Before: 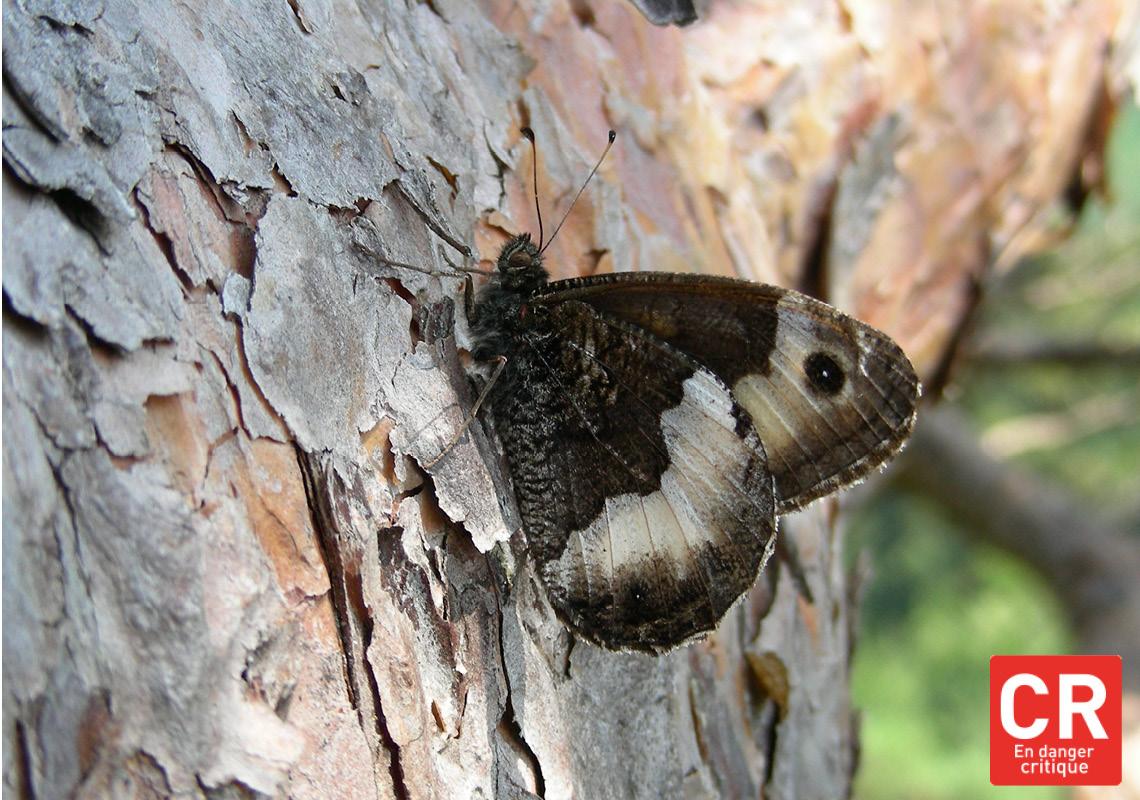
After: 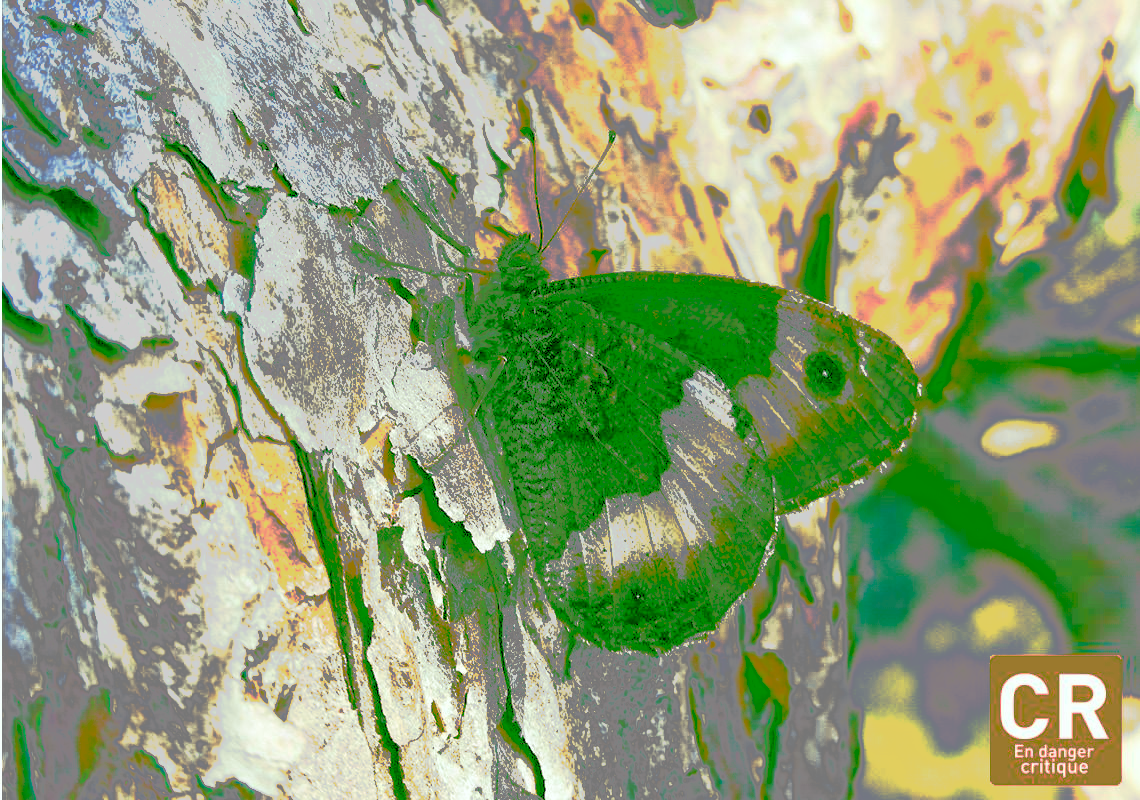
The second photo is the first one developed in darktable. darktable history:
tone curve: curves: ch0 [(0, 0) (0.003, 0.011) (0.011, 0.043) (0.025, 0.133) (0.044, 0.226) (0.069, 0.303) (0.1, 0.371) (0.136, 0.429) (0.177, 0.482) (0.224, 0.516) (0.277, 0.539) (0.335, 0.535) (0.399, 0.517) (0.468, 0.498) (0.543, 0.523) (0.623, 0.655) (0.709, 0.83) (0.801, 0.827) (0.898, 0.89) (1, 1)], preserve colors none
color look up table: target L [94.44, 93.17, 93.6, 89.6, 87.05, 68.68, 65.87, 66.23, 57.86, 19.65, 18.67, 50.83, 200.23, 85.79, 83.37, 70.73, 61.89, 59.68, 39.67, 62.84, 47.56, 3.242, 2.336, 0, 95.7, 87.47, 83.49, 72.7, 63.51, 68.95, 70.57, 58.49, 58.26, 22.68, 61.25, 36.7, 52.22, 50.91, 9.157, 51.69, 50.27, 50.95, 3.667, 5.075, 79.28, 68.12, 77.4, 20.93, 19.37], target a [-8.69, -24.06, -10.73, -67.87, -79.91, -11.69, -25.95, -32.03, 3.971, -15.13, -28.56, -108.13, 0, 7.55, 0.006, 45.04, 11.96, 10.89, 93.45, 11.76, -100.36, 9.671, 7.109, 0, 5.133, 9.215, 4.003, 54.21, 0.898, 47.27, 57.36, 14.8, 12.28, 29.47, 5.359, 89.86, -84.53, -101.89, 73.39, -90.85, -87.59, -103.61, 37.07, -4.893, -48.98, -10.59, -51.07, 1.048, -3.181], target b [56.55, 47.75, 140.89, 123.61, 43.96, 10.34, 10.54, 99.5, 92.16, 9.147, 25.92, 78.25, 0, 47.06, 32.08, 15.37, 97.49, 83.02, 64.06, 79.2, 75.22, 4.579, -2.904, 0, -3.784, -0.566, -21.11, -23.06, -0.686, 8.675, -25.95, -55.26, -4.746, -120.74, 68.36, 31.99, -10.45, 60.37, -146.31, -11.3, -22.8, 73.97, -89.16, -1.824, -15.89, -47.14, 12.54, -72.45, -66.13], num patches 49
